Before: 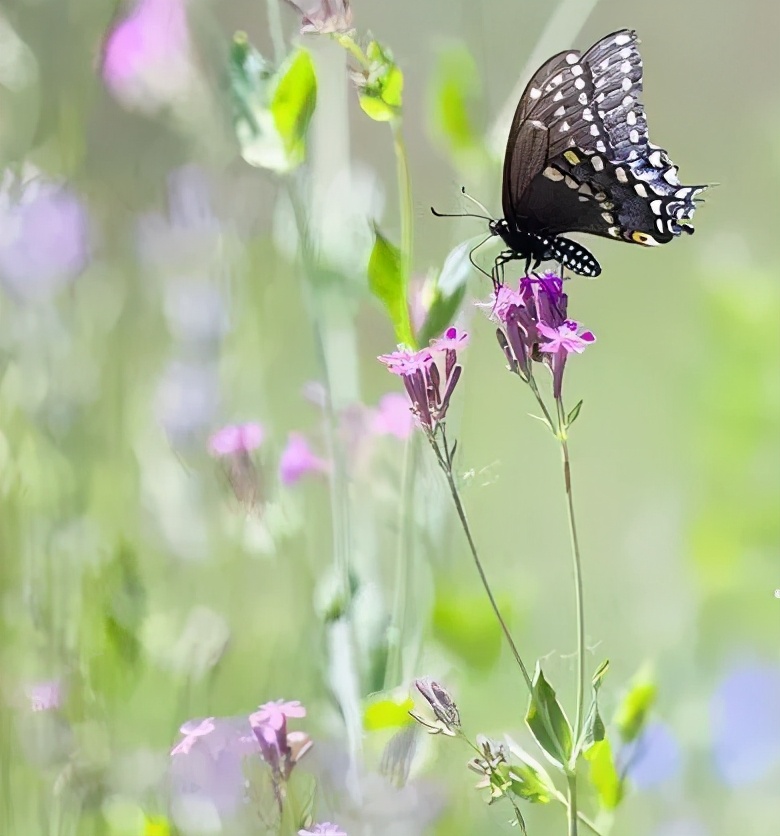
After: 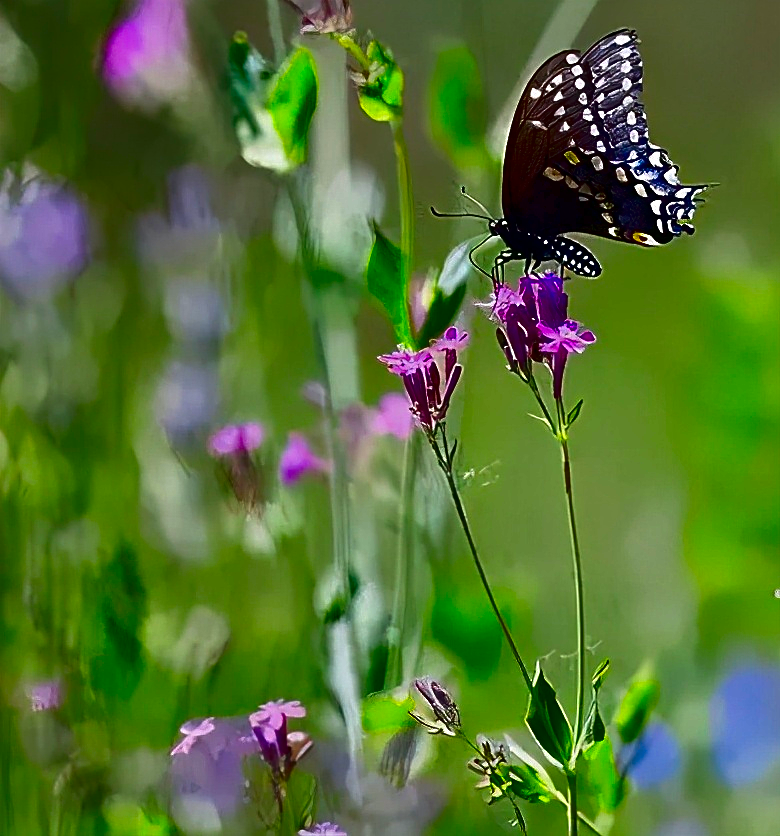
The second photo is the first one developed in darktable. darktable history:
contrast brightness saturation: brightness -1, saturation 1
sharpen: on, module defaults
